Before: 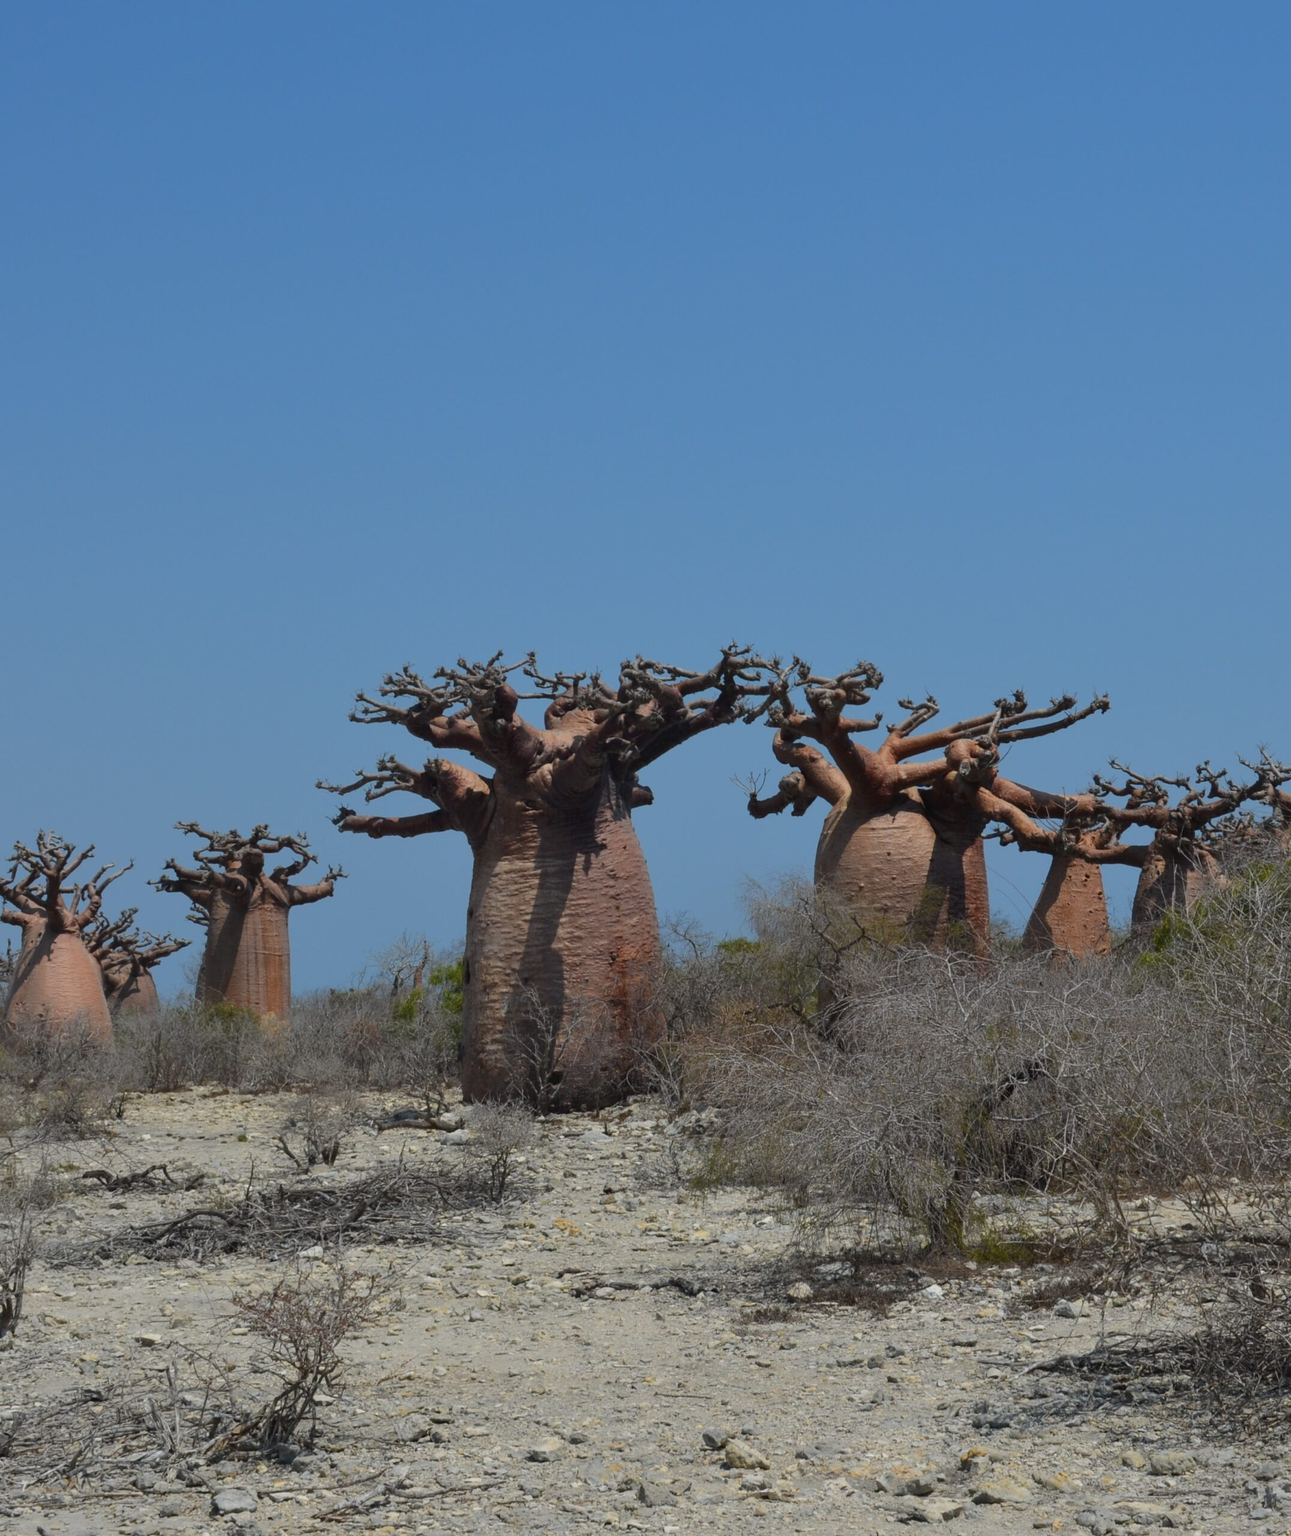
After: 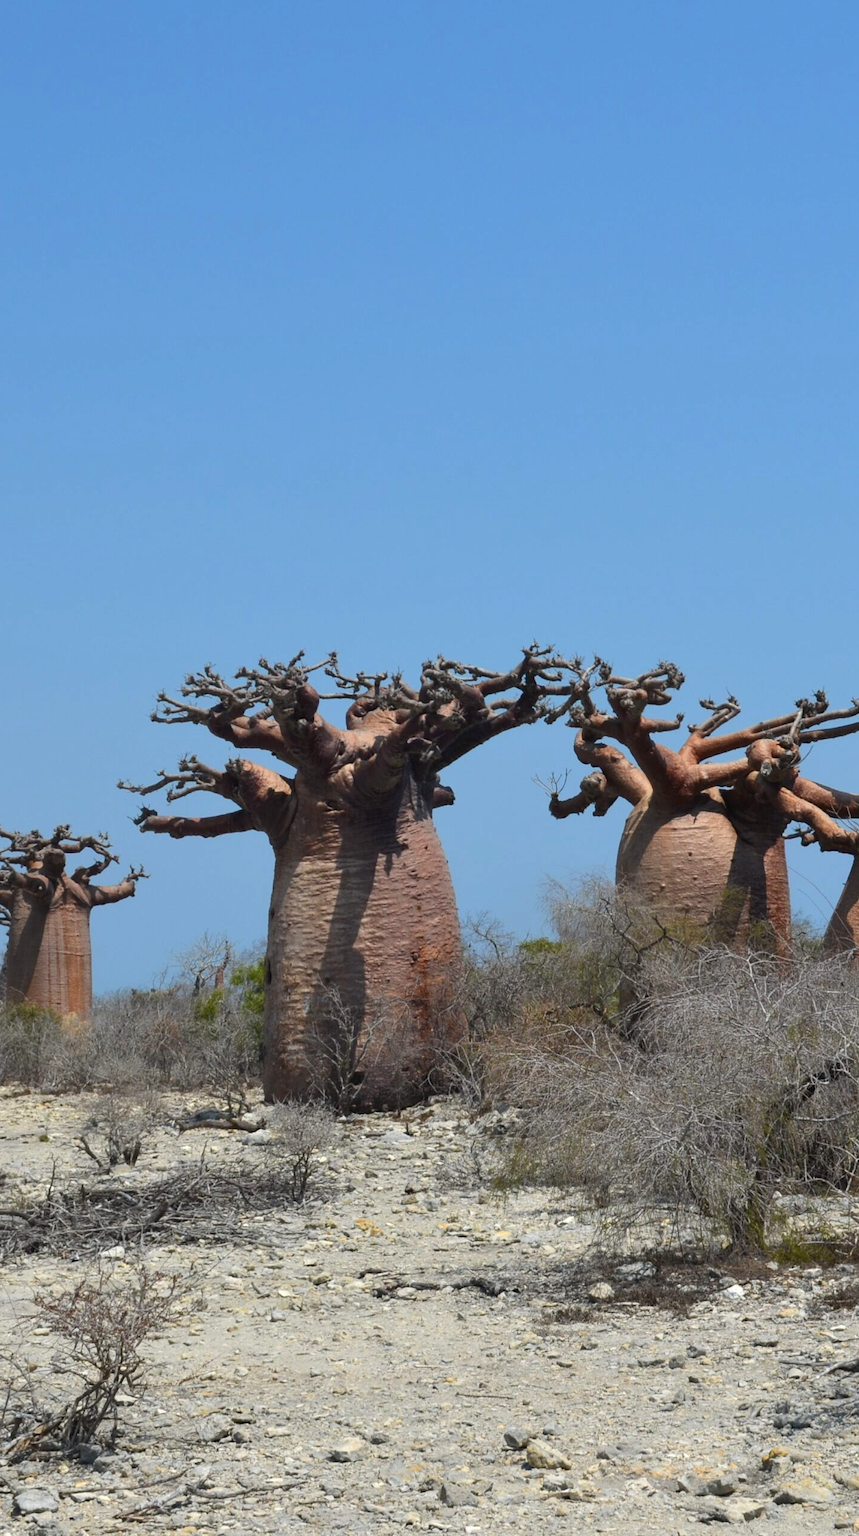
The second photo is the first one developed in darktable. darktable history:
crop: left 15.419%, right 17.914%
exposure: black level correction 0.001, exposure 0.5 EV, compensate exposure bias true, compensate highlight preservation false
color balance rgb: shadows lift › luminance -10%, highlights gain › luminance 10%, saturation formula JzAzBz (2021)
